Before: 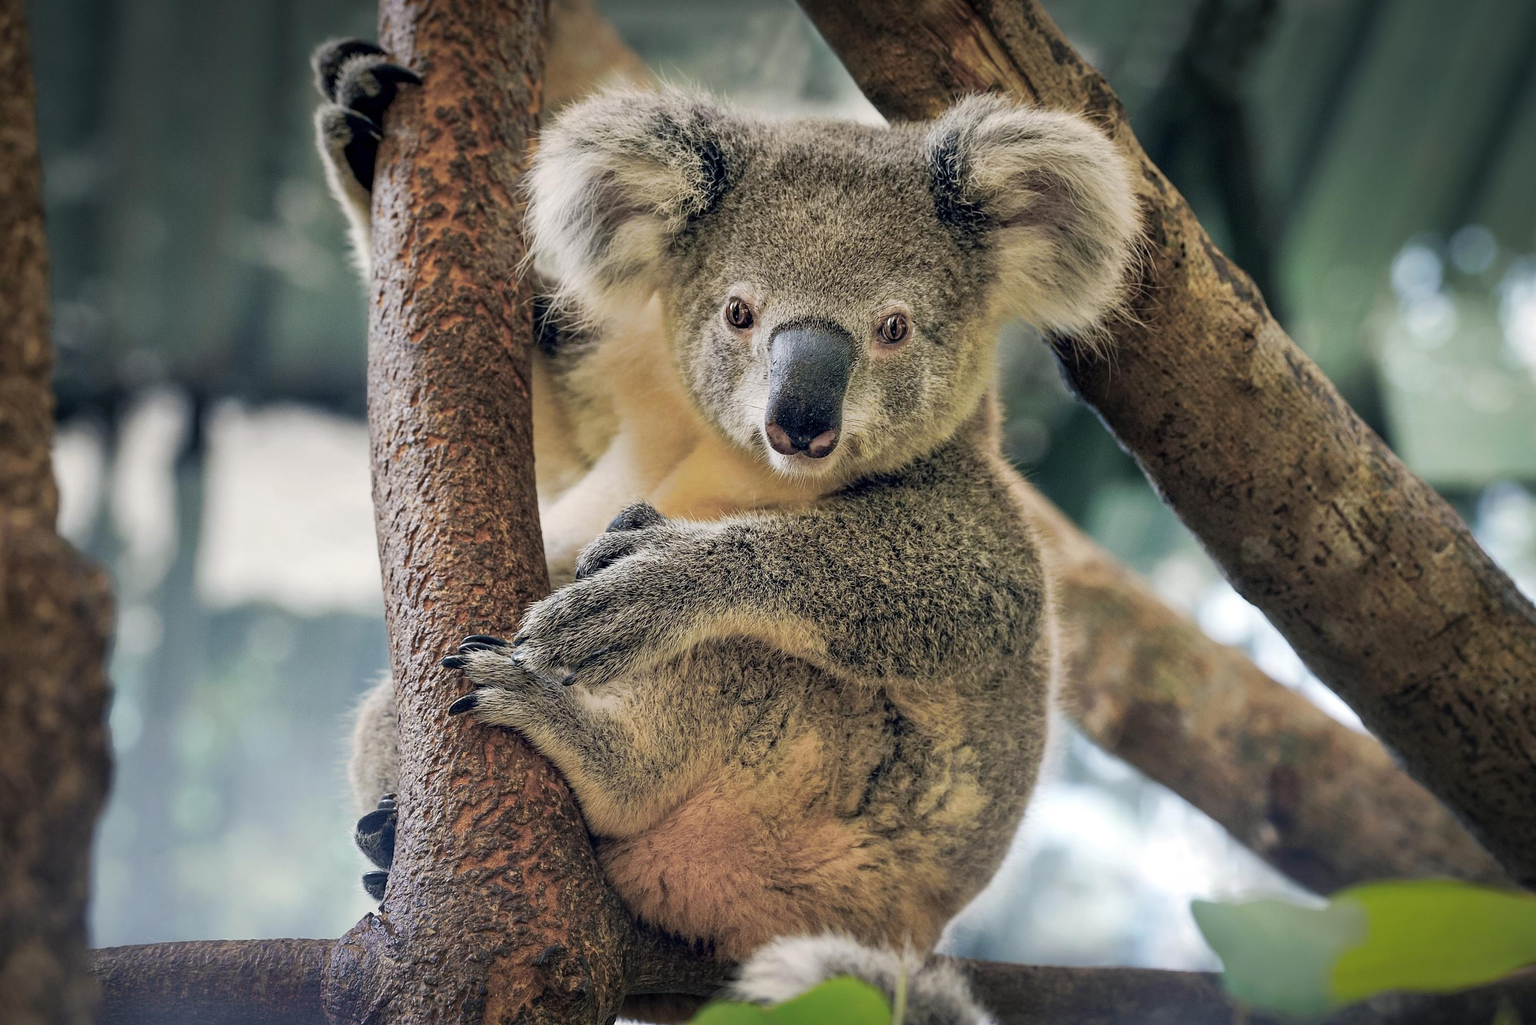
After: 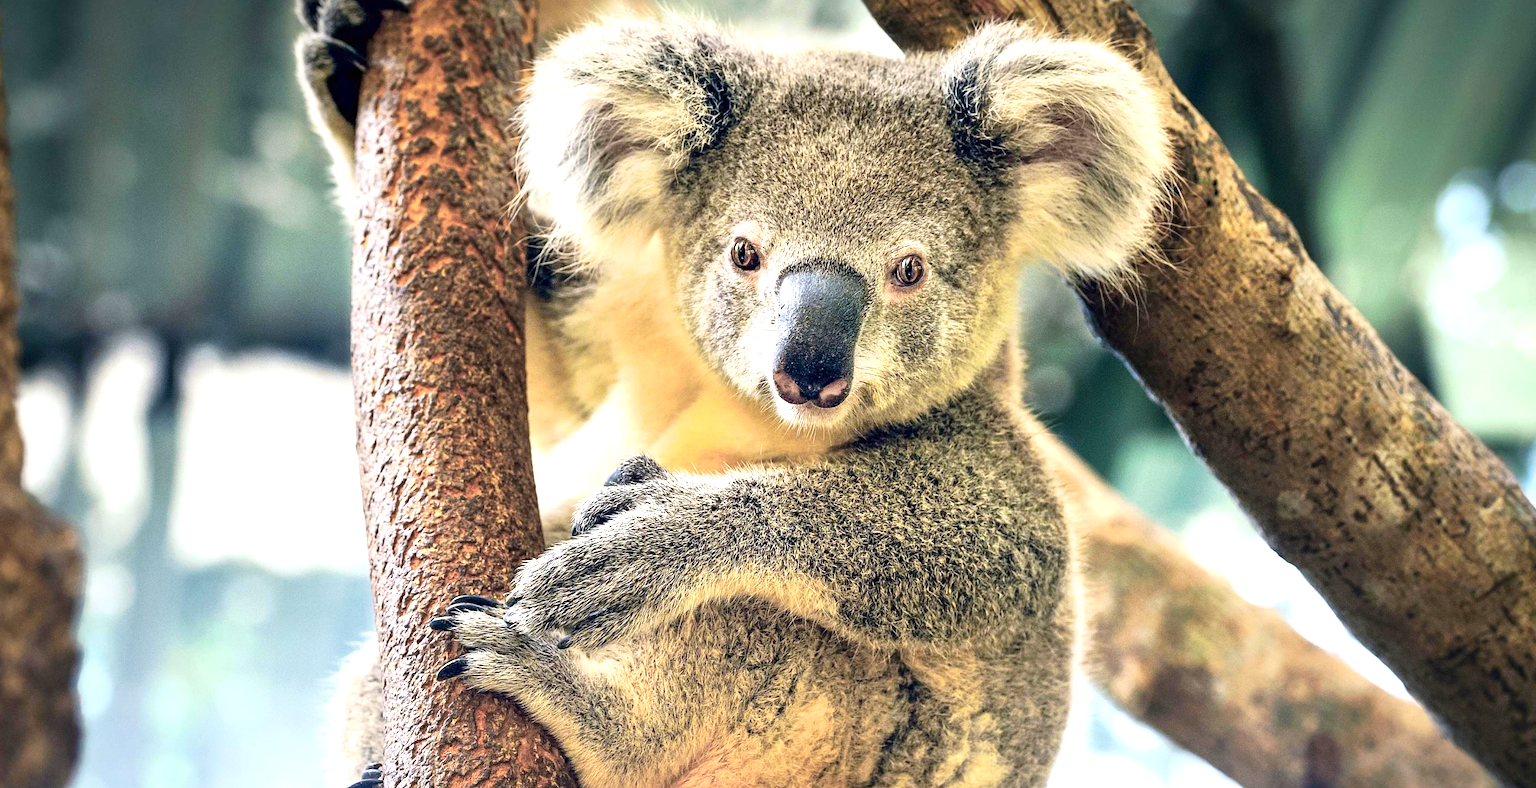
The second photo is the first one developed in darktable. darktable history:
color balance rgb: perceptual saturation grading › global saturation 1.04%, perceptual saturation grading › highlights -2.355%, perceptual saturation grading › mid-tones 4.303%, perceptual saturation grading › shadows 8.151%, perceptual brilliance grading › global brilliance 2.763%, global vibrance 20%
exposure: black level correction 0, exposure 0.69 EV, compensate exposure bias true, compensate highlight preservation false
crop: left 2.386%, top 7.167%, right 3.243%, bottom 20.123%
contrast brightness saturation: contrast 0.154, brightness -0.008, saturation 0.101
